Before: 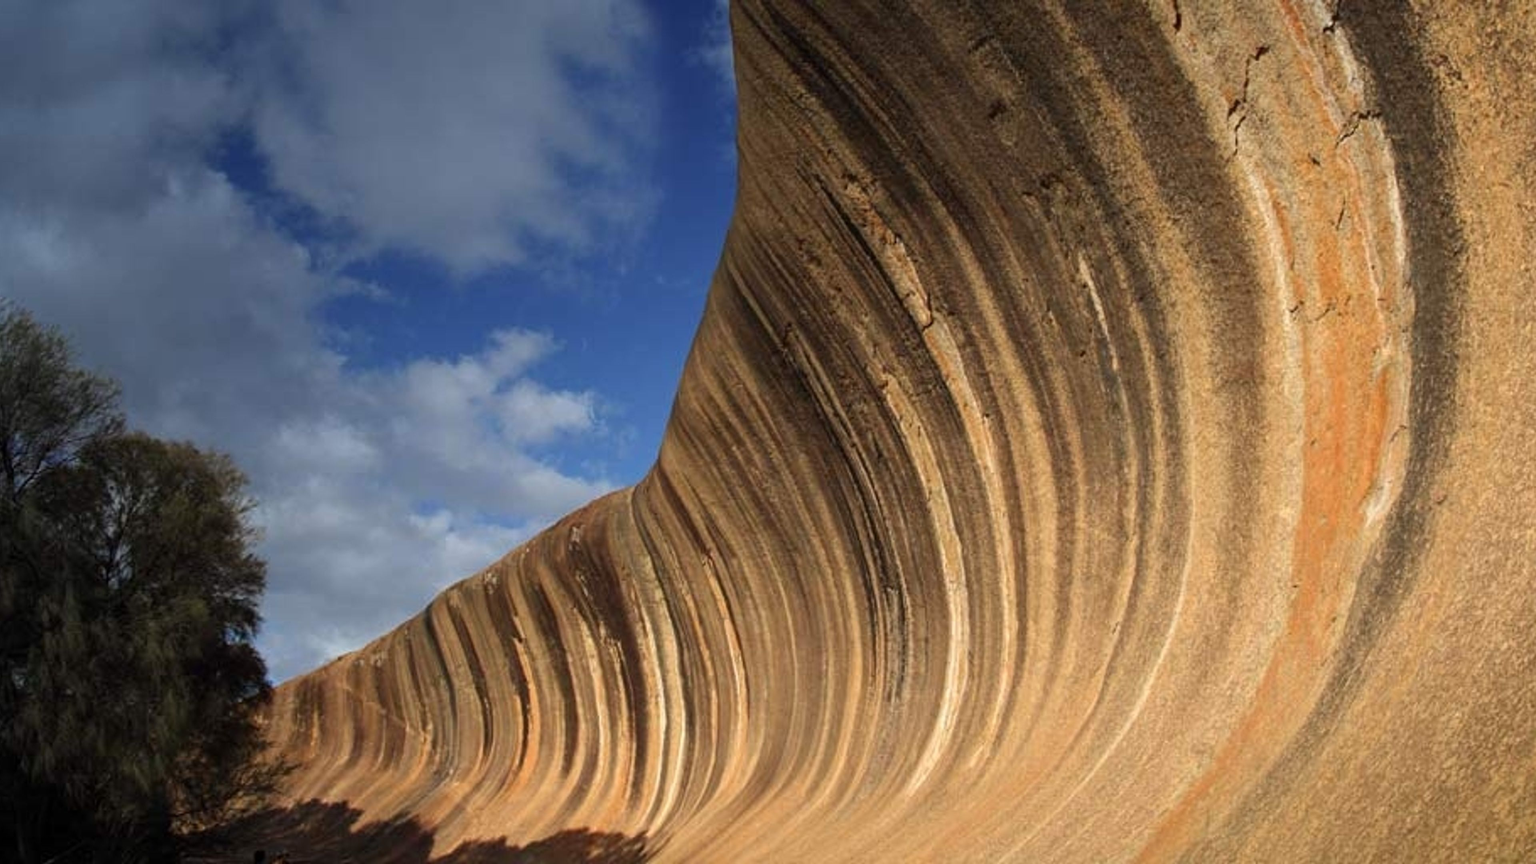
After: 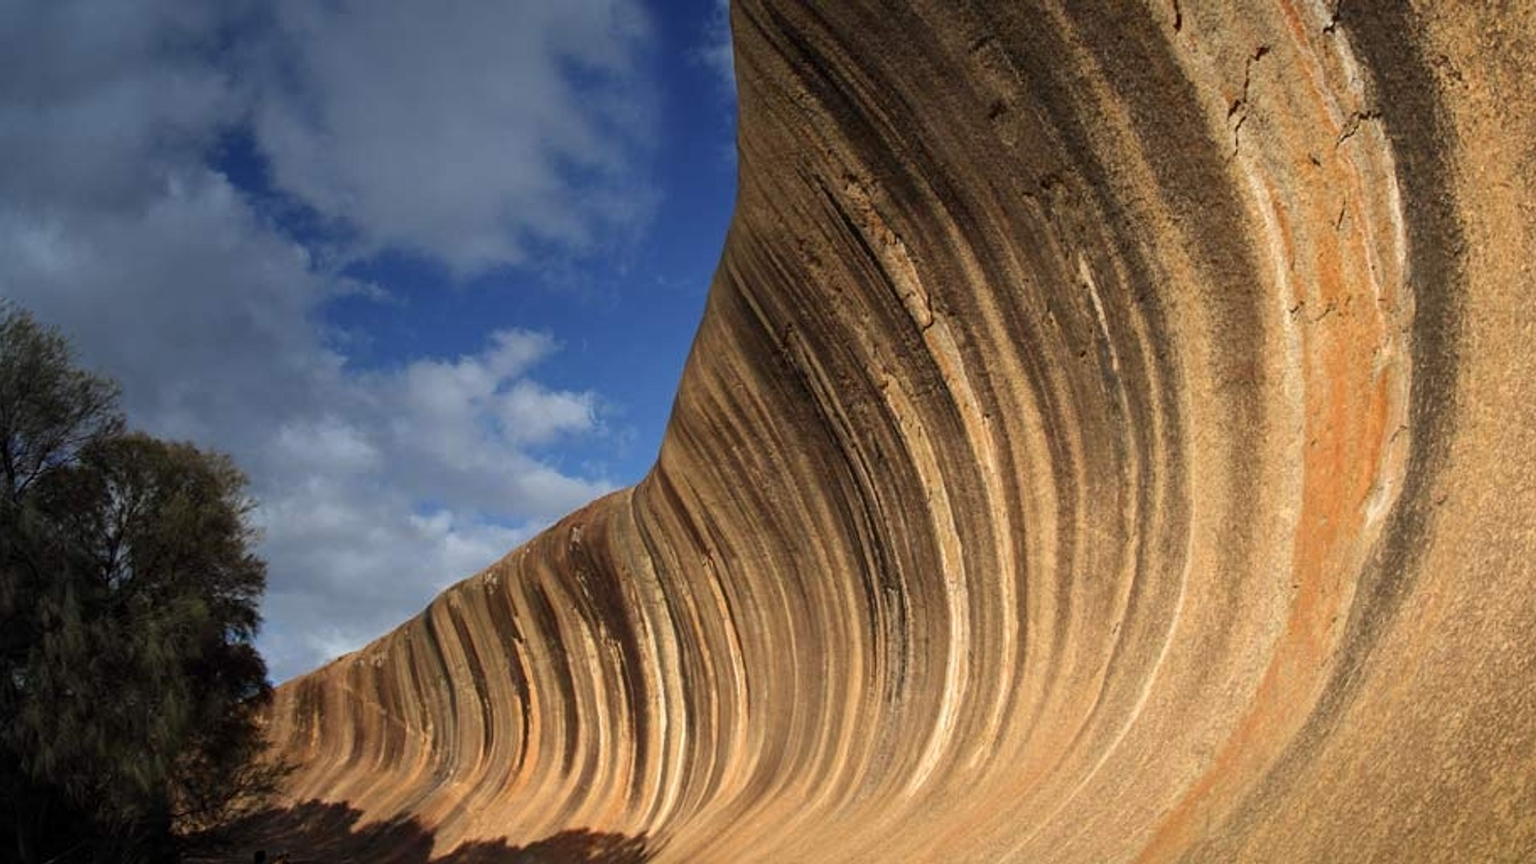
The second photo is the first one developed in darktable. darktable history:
local contrast: mode bilateral grid, contrast 100, coarseness 99, detail 108%, midtone range 0.2
